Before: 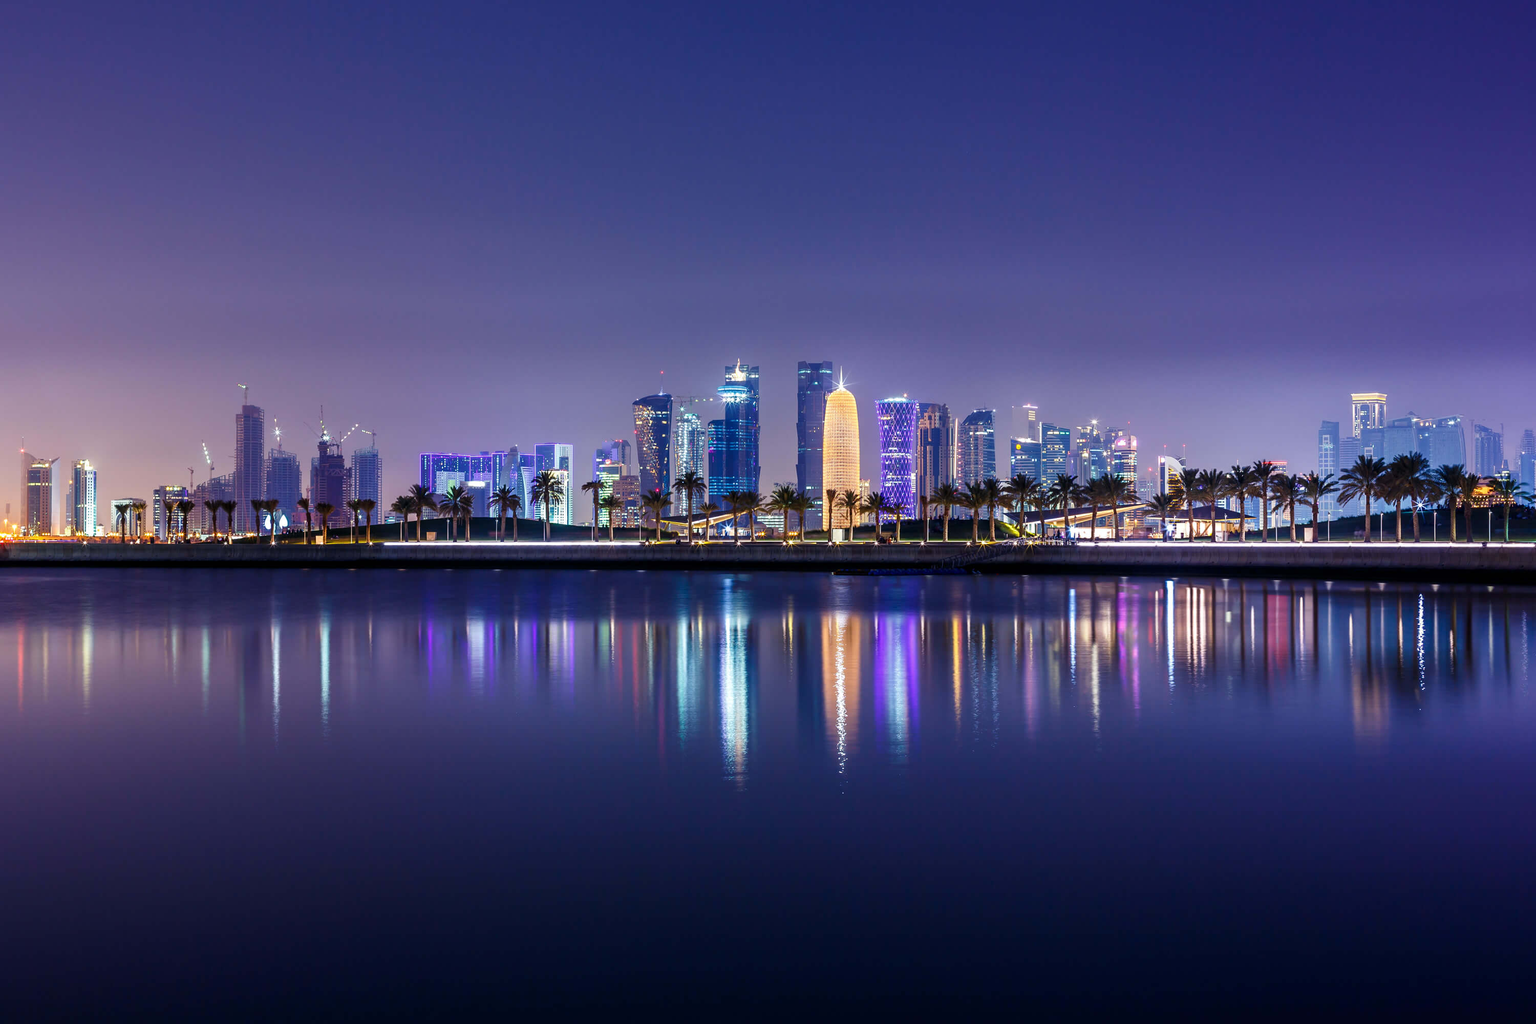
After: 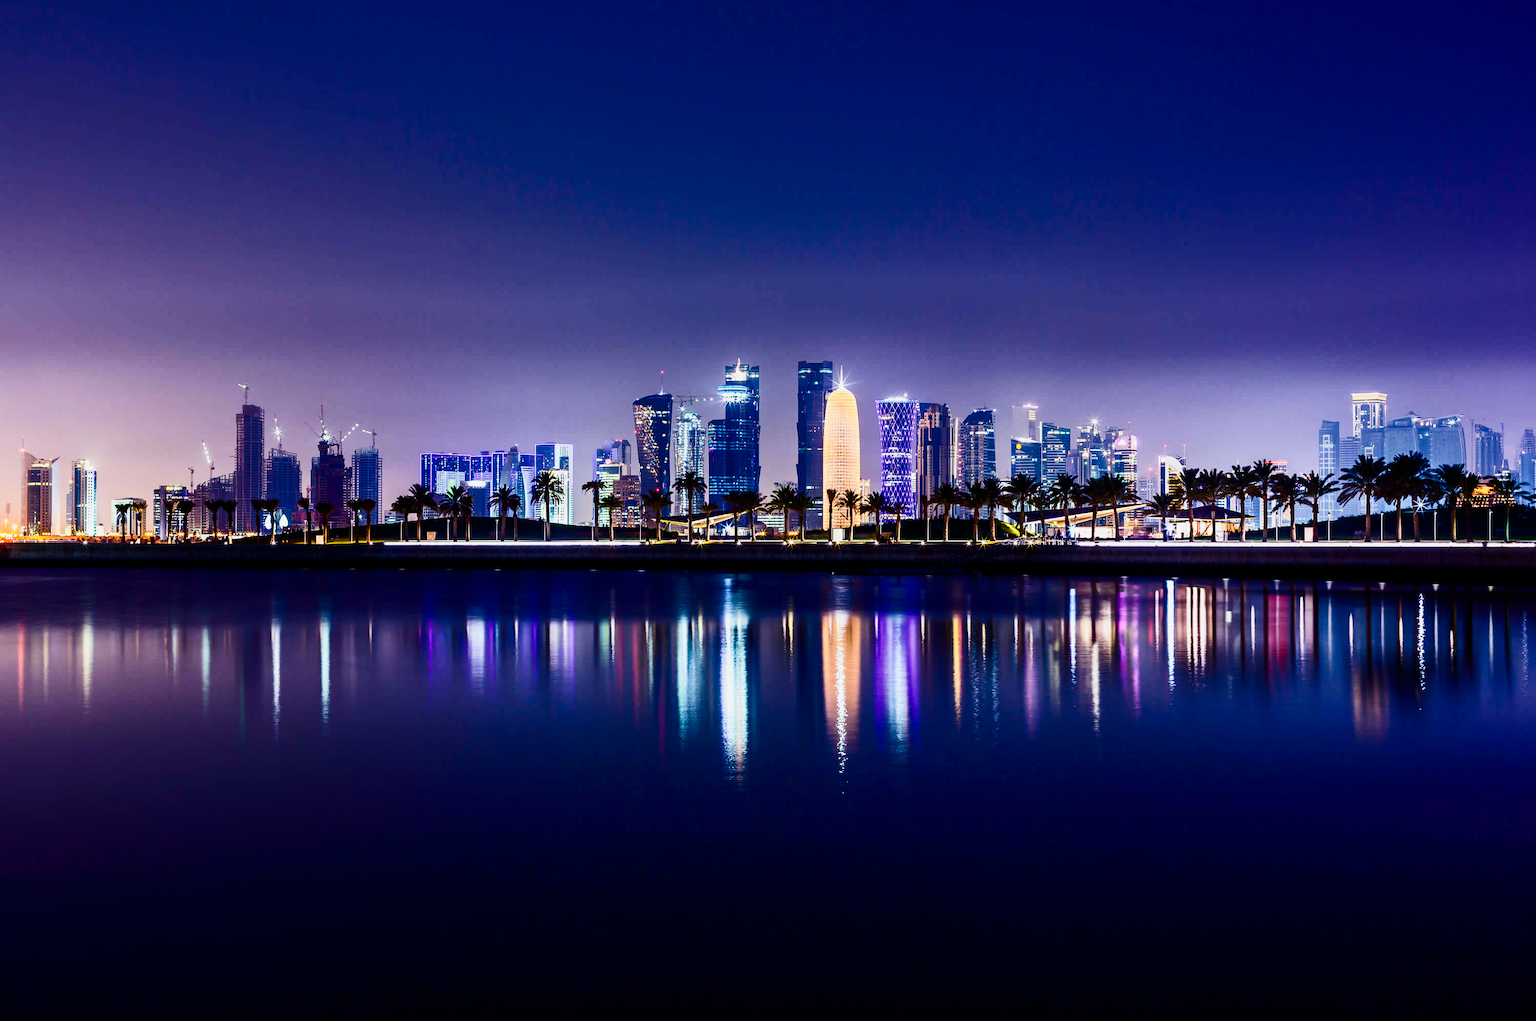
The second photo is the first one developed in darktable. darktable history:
sigmoid: contrast 1.7
contrast brightness saturation: contrast 0.28
crop: top 0.05%, bottom 0.098%
